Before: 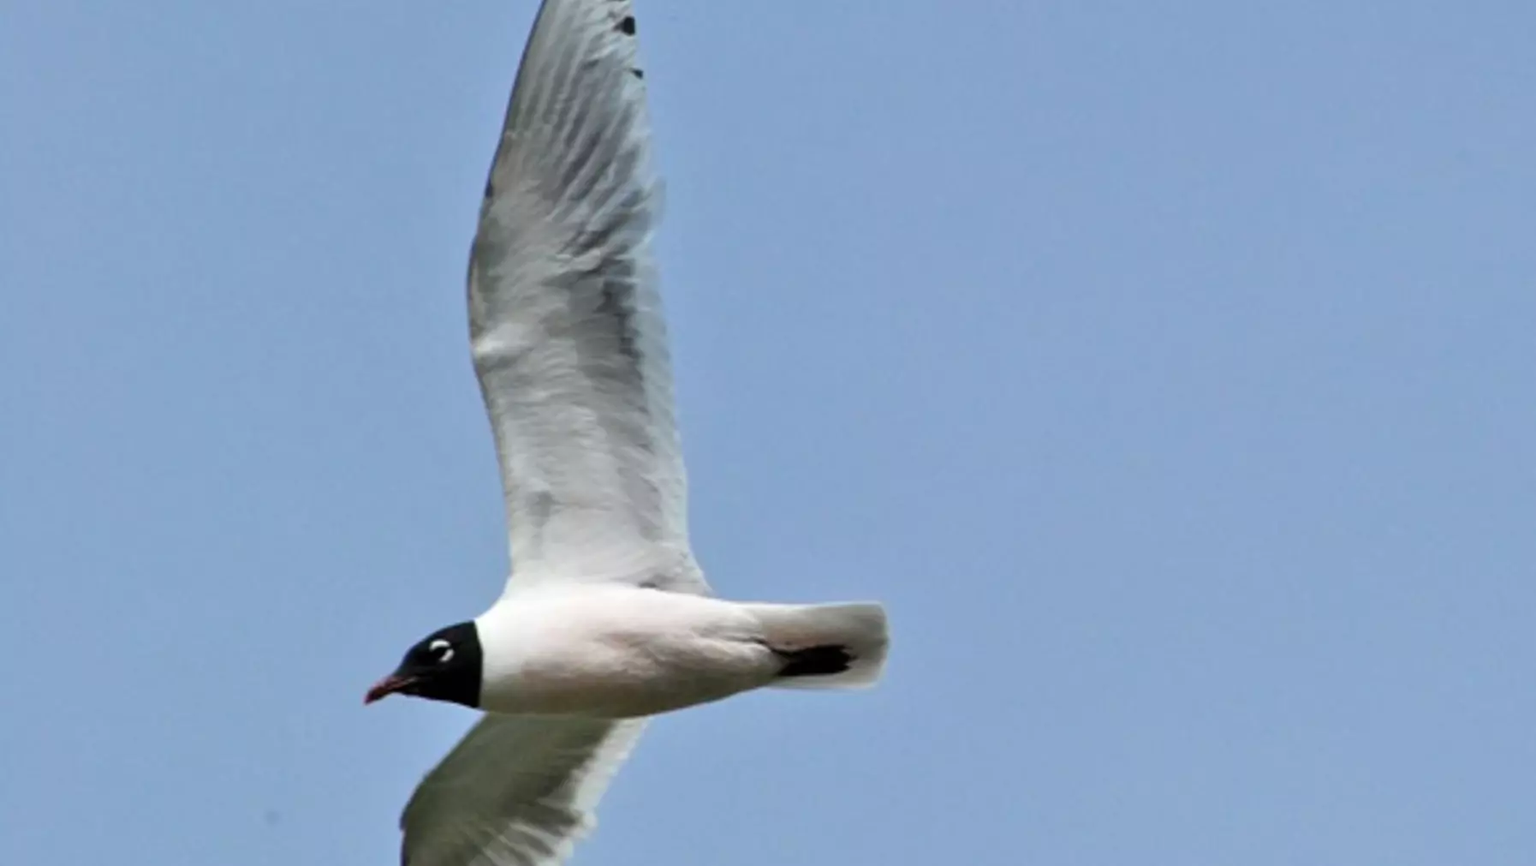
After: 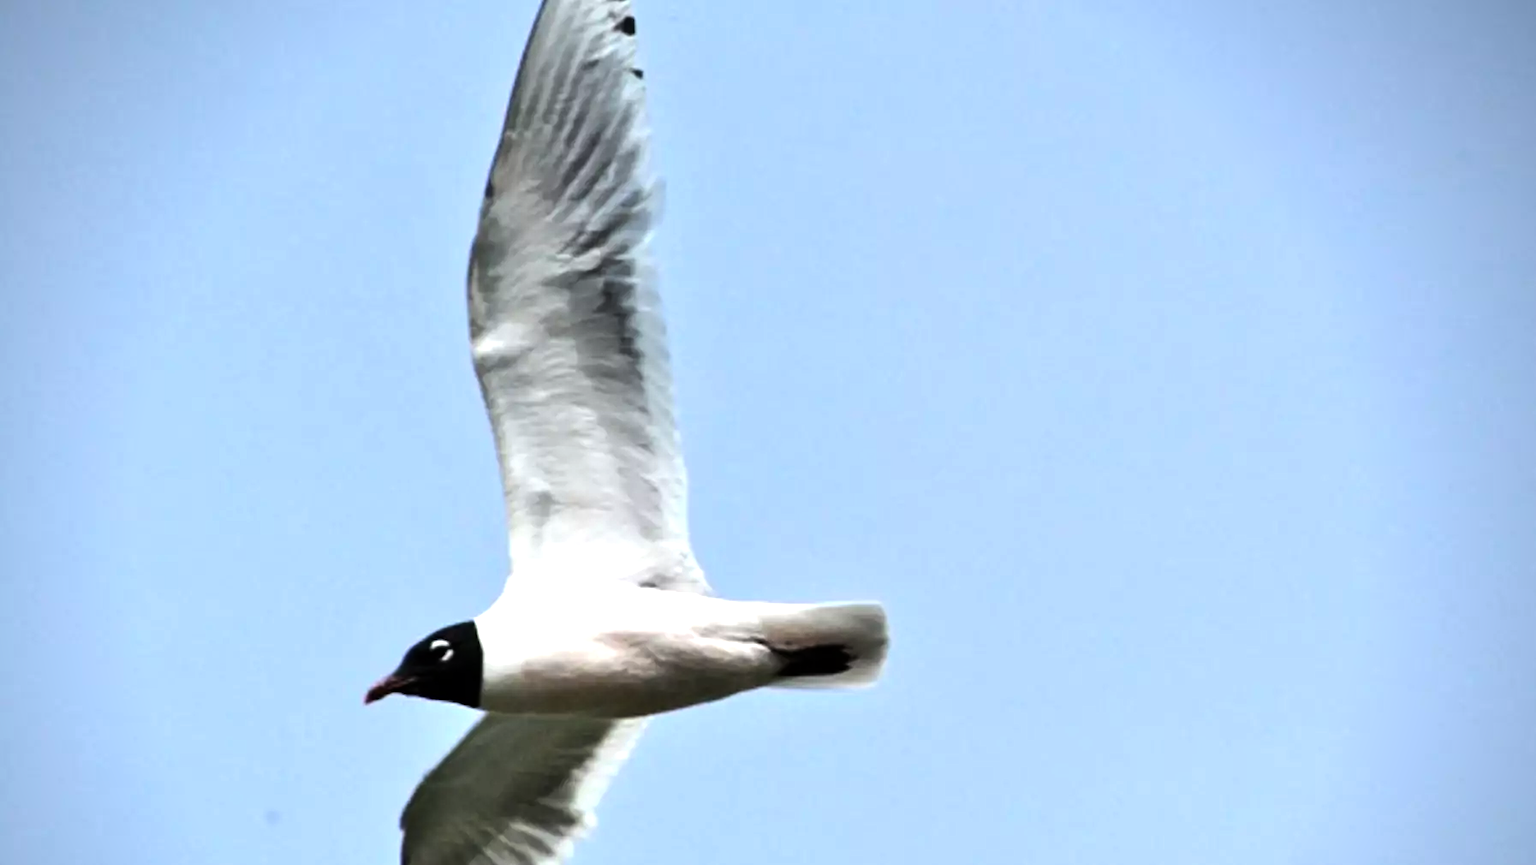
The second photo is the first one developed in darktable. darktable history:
vignetting: brightness -0.629, saturation -0.007, center (-0.028, 0.239)
tone equalizer: -8 EV -1.08 EV, -7 EV -1.01 EV, -6 EV -0.867 EV, -5 EV -0.578 EV, -3 EV 0.578 EV, -2 EV 0.867 EV, -1 EV 1.01 EV, +0 EV 1.08 EV, edges refinement/feathering 500, mask exposure compensation -1.57 EV, preserve details no
